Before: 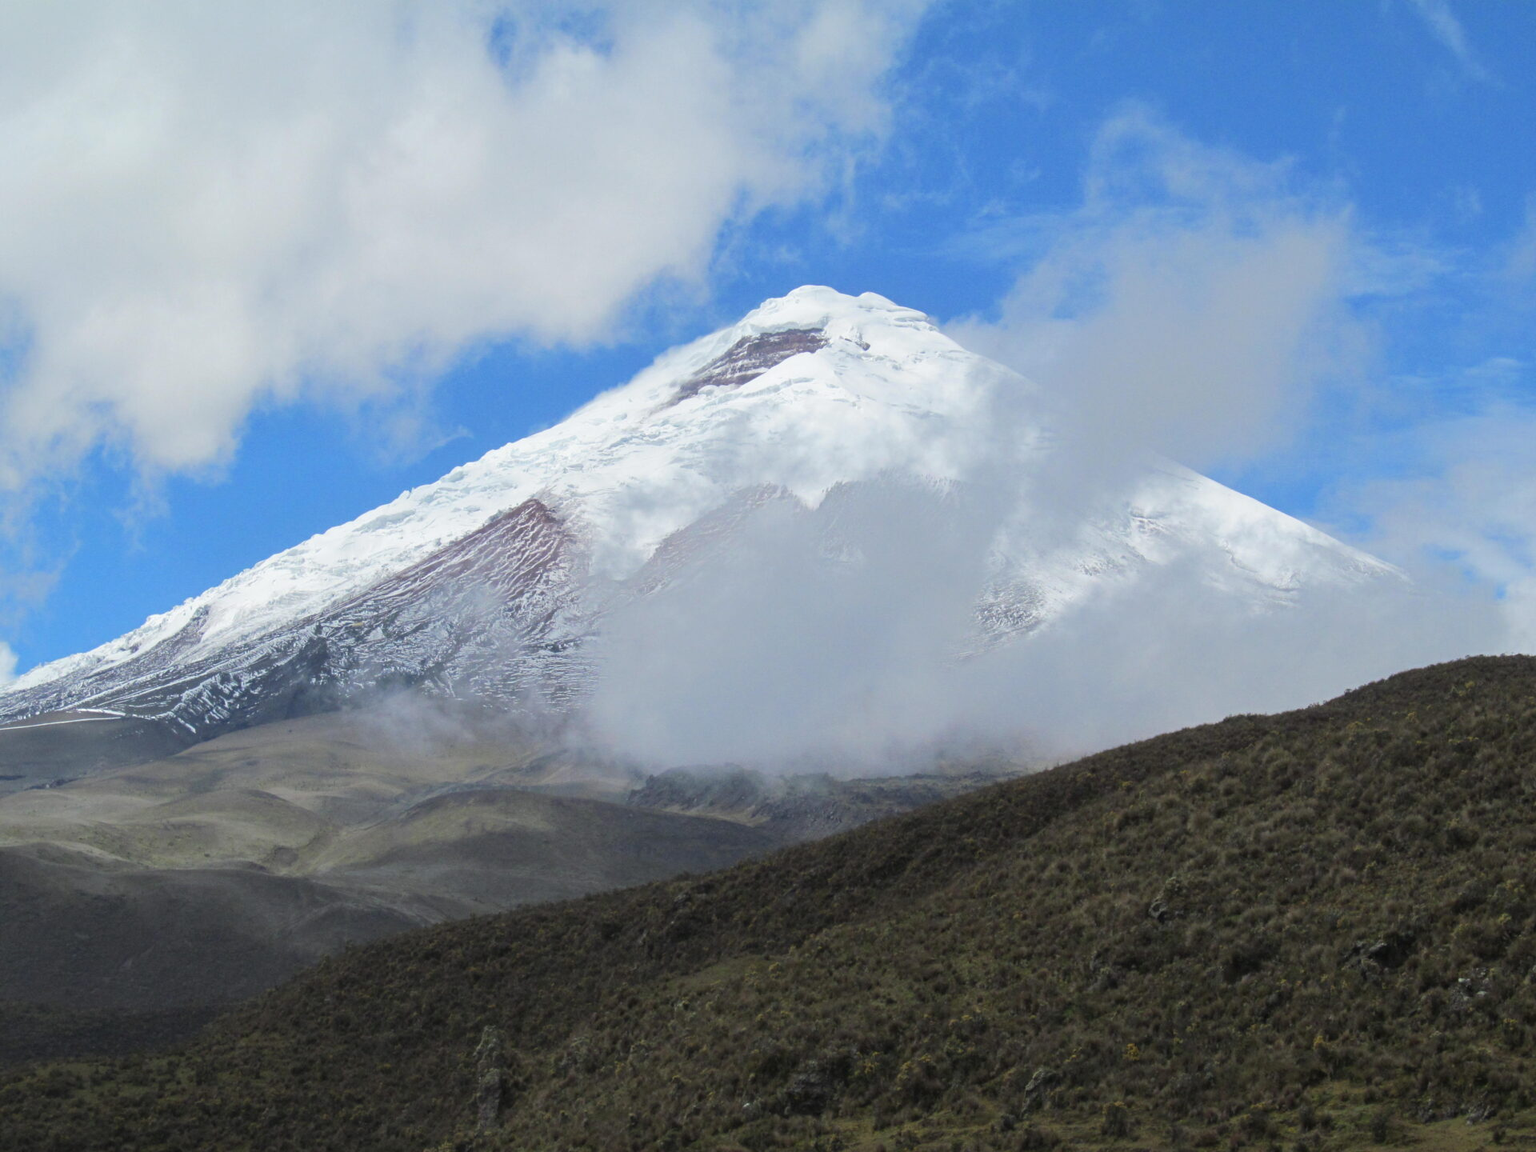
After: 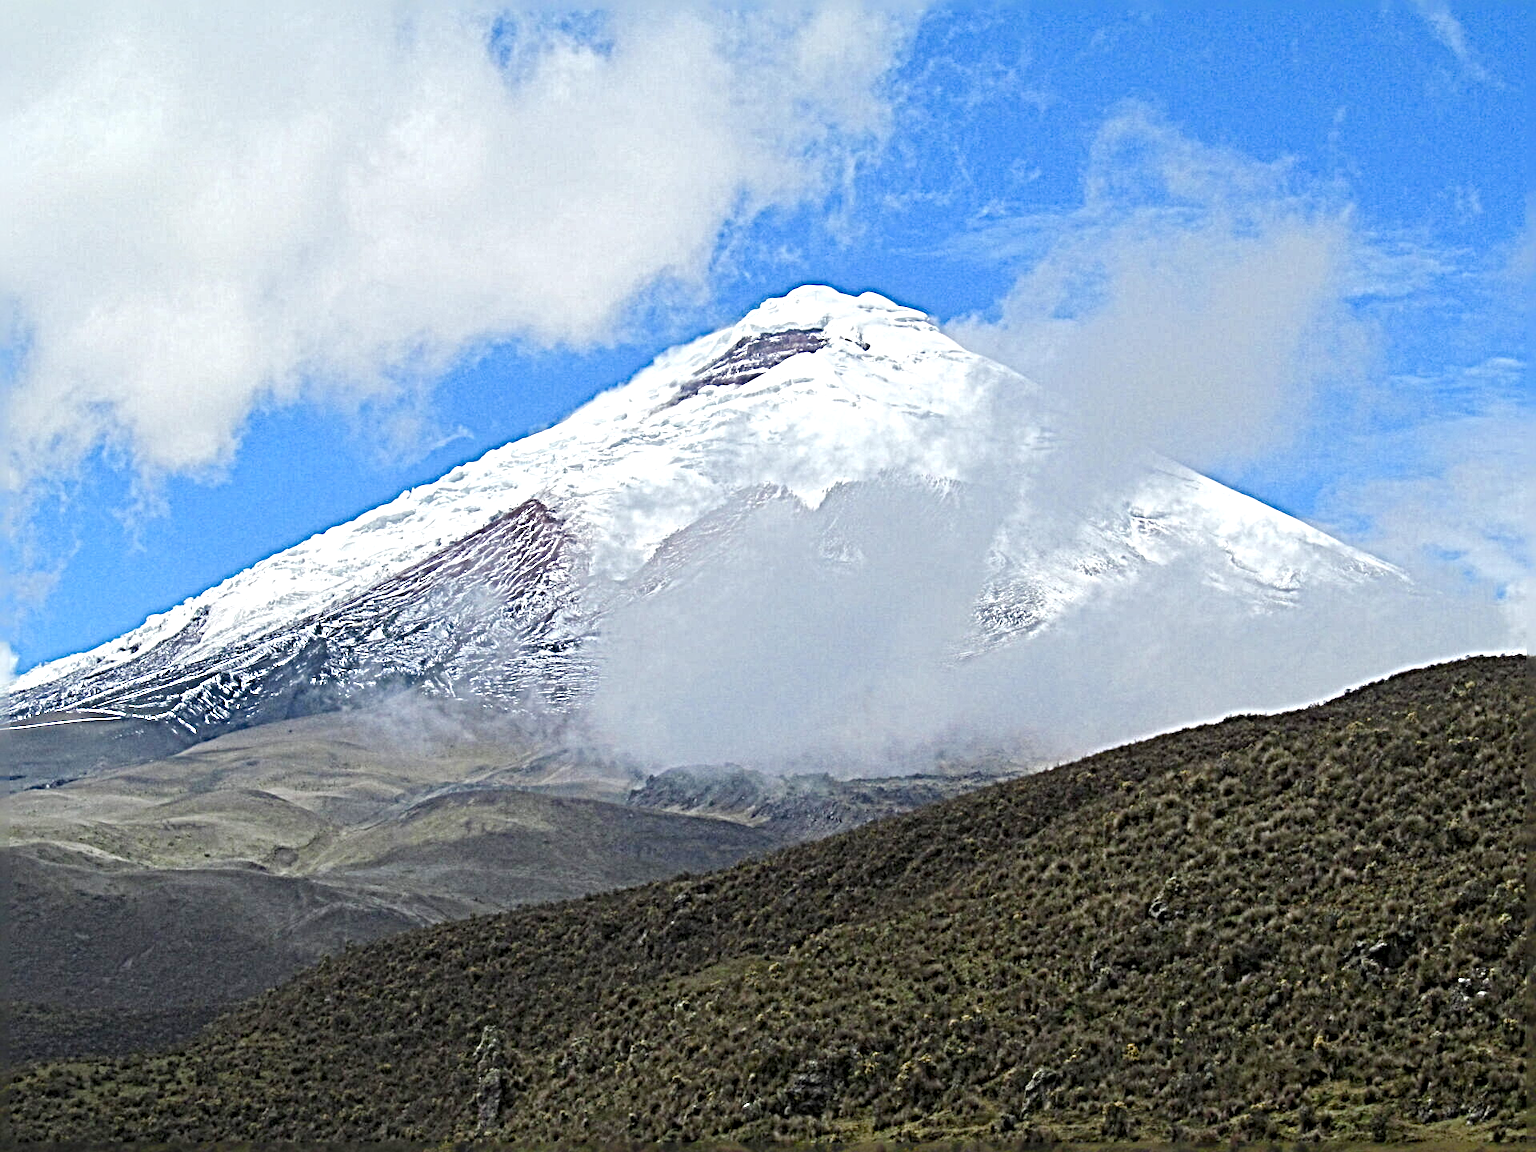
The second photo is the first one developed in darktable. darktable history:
sharpen: radius 6.3, amount 1.8, threshold 0
color balance rgb: perceptual saturation grading › global saturation 20%, perceptual saturation grading › highlights -50%, perceptual saturation grading › shadows 30%, perceptual brilliance grading › global brilliance 10%, perceptual brilliance grading › shadows 15%
